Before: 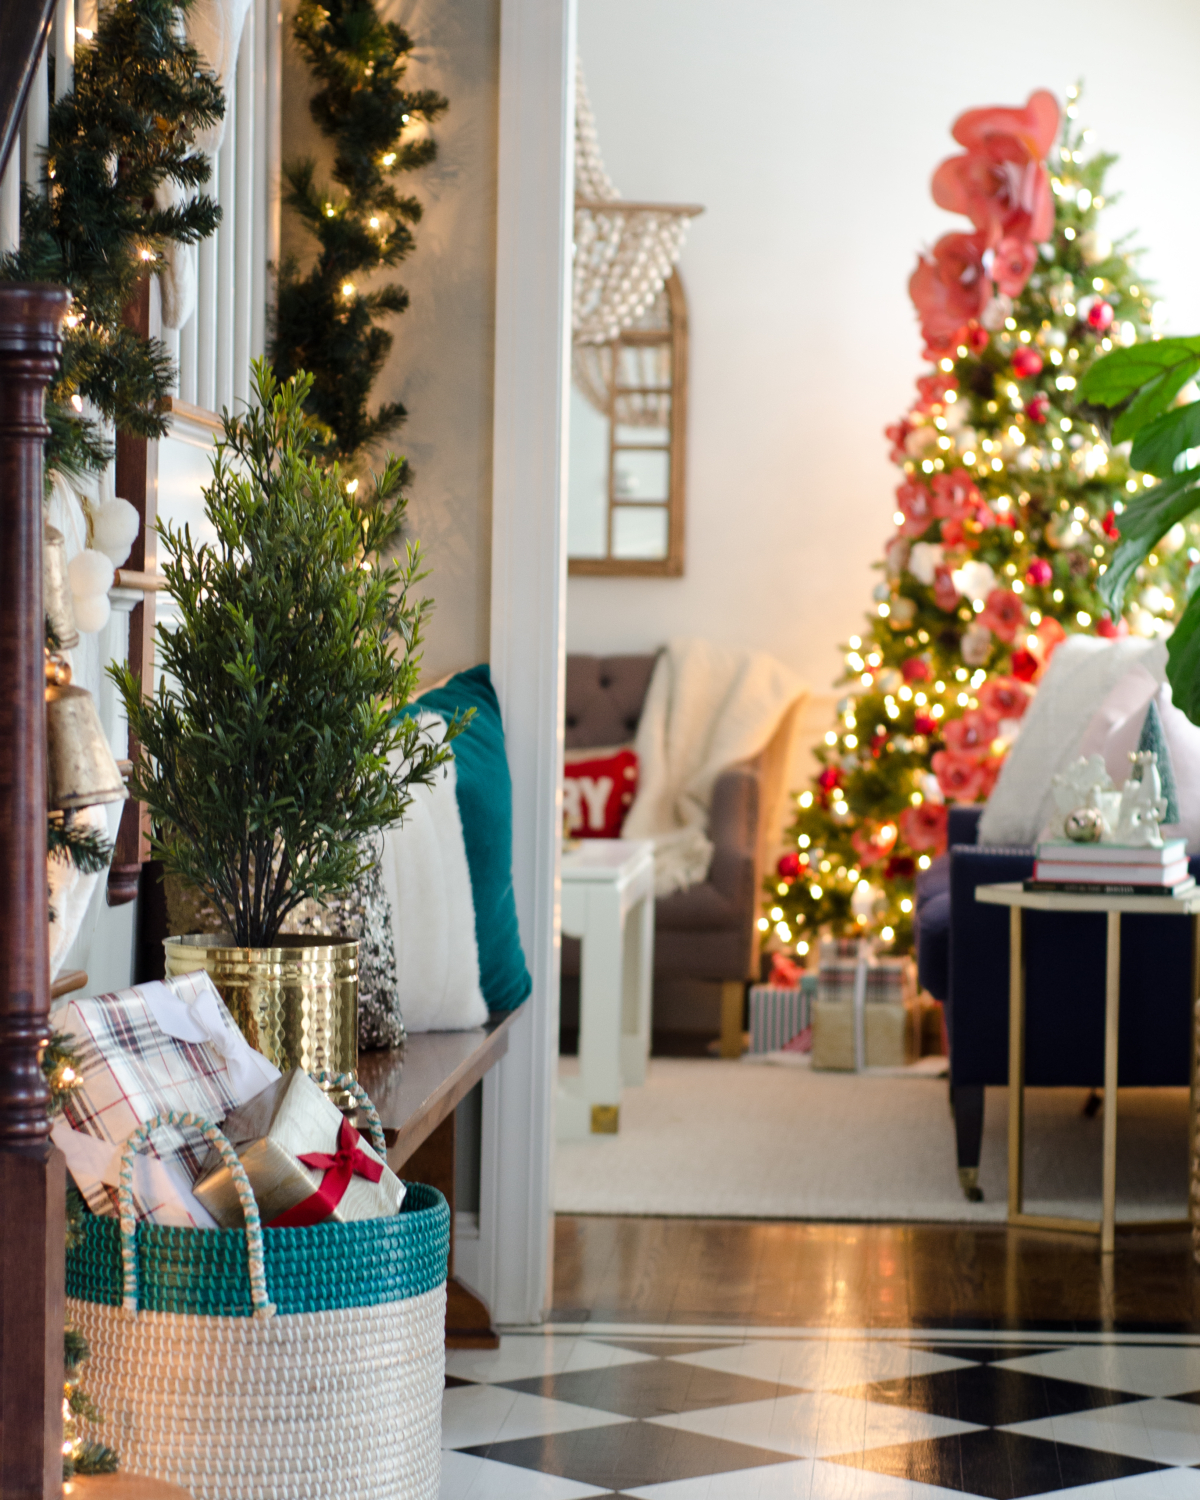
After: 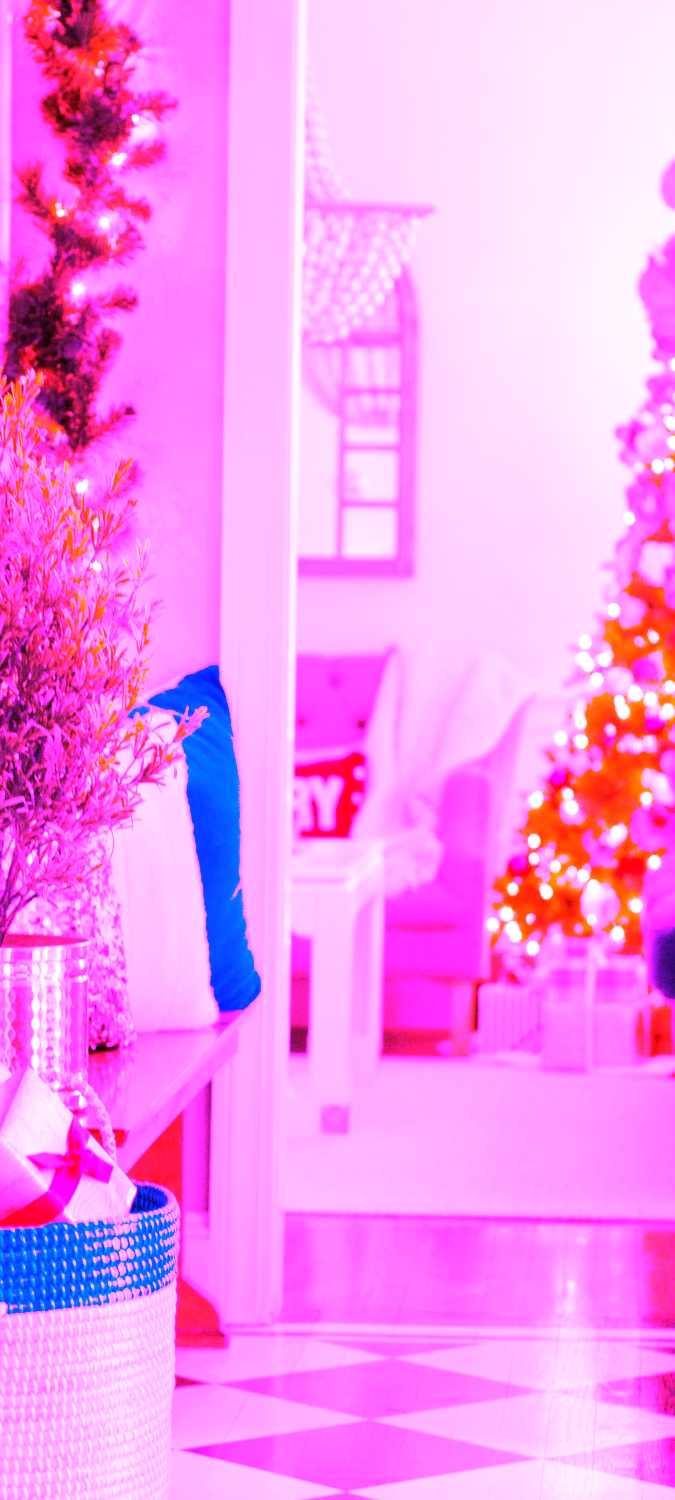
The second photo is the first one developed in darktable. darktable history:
white balance: red 8, blue 8
crop and rotate: left 22.516%, right 21.234%
